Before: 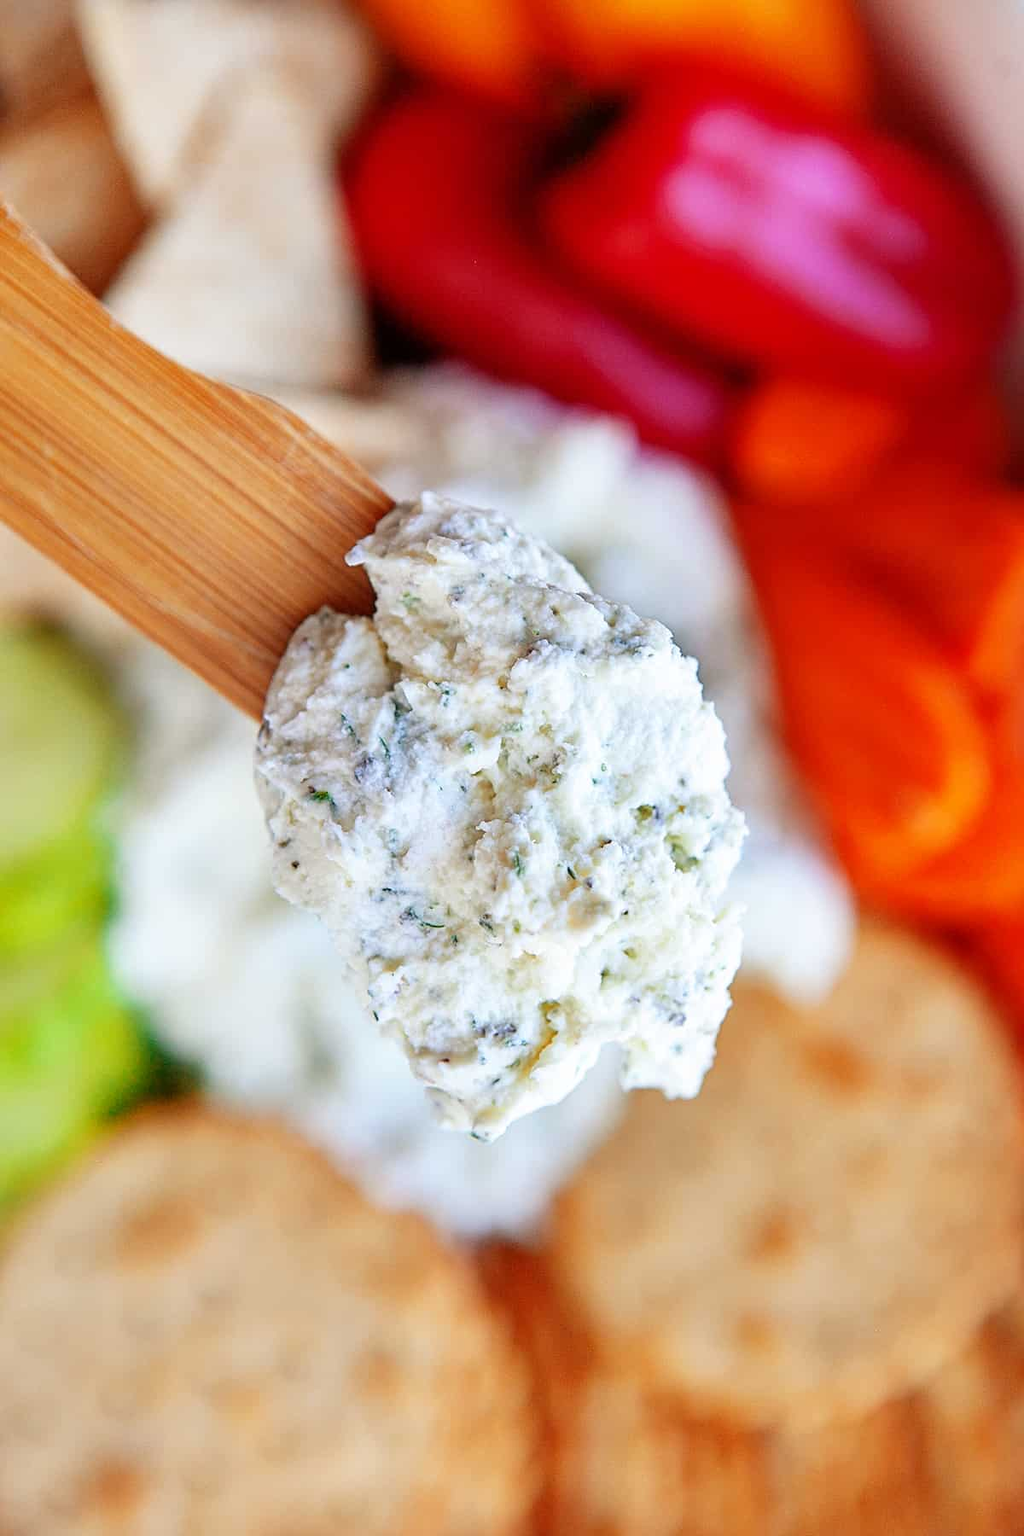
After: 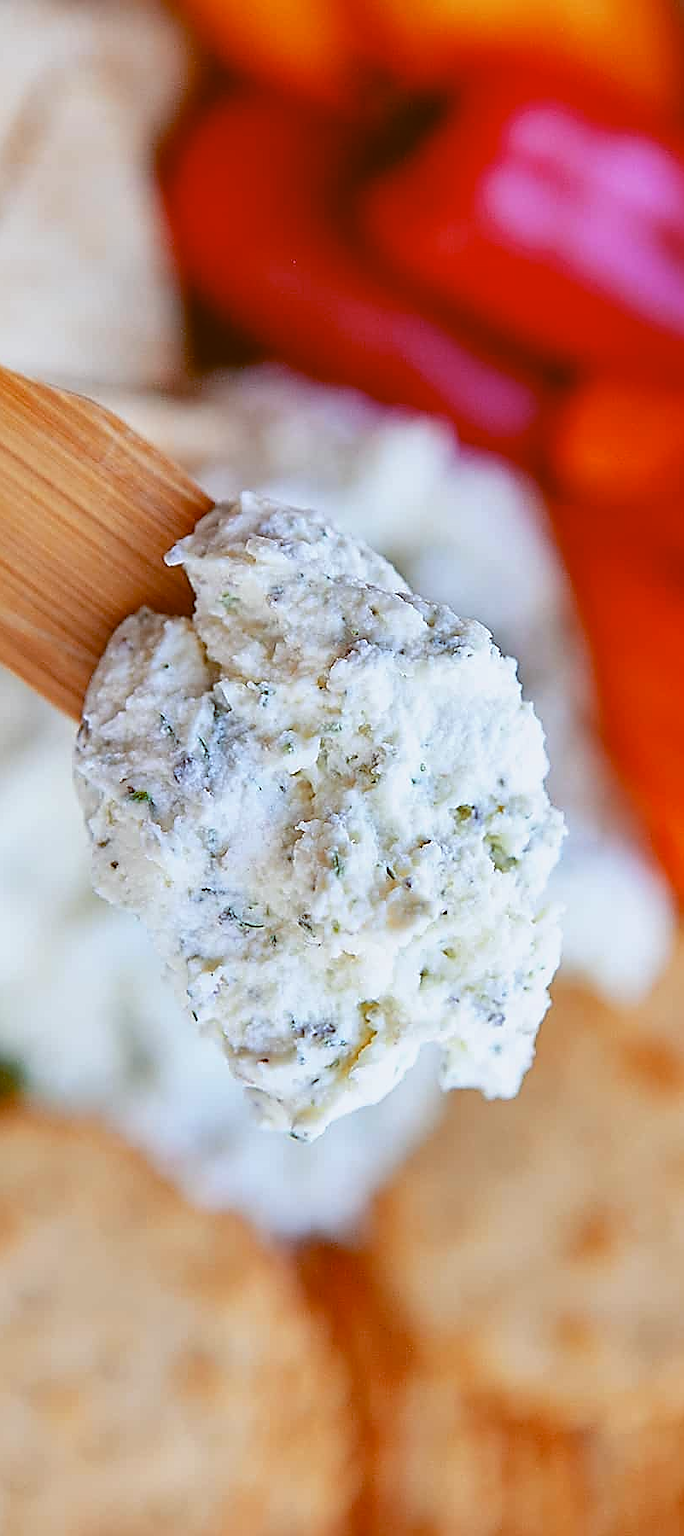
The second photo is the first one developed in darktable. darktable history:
color balance: lift [1, 1.015, 1.004, 0.985], gamma [1, 0.958, 0.971, 1.042], gain [1, 0.956, 0.977, 1.044]
crop and rotate: left 17.732%, right 15.423%
white balance: emerald 1
exposure: black level correction -0.014, exposure -0.193 EV, compensate highlight preservation false
sharpen: radius 1.4, amount 1.25, threshold 0.7
